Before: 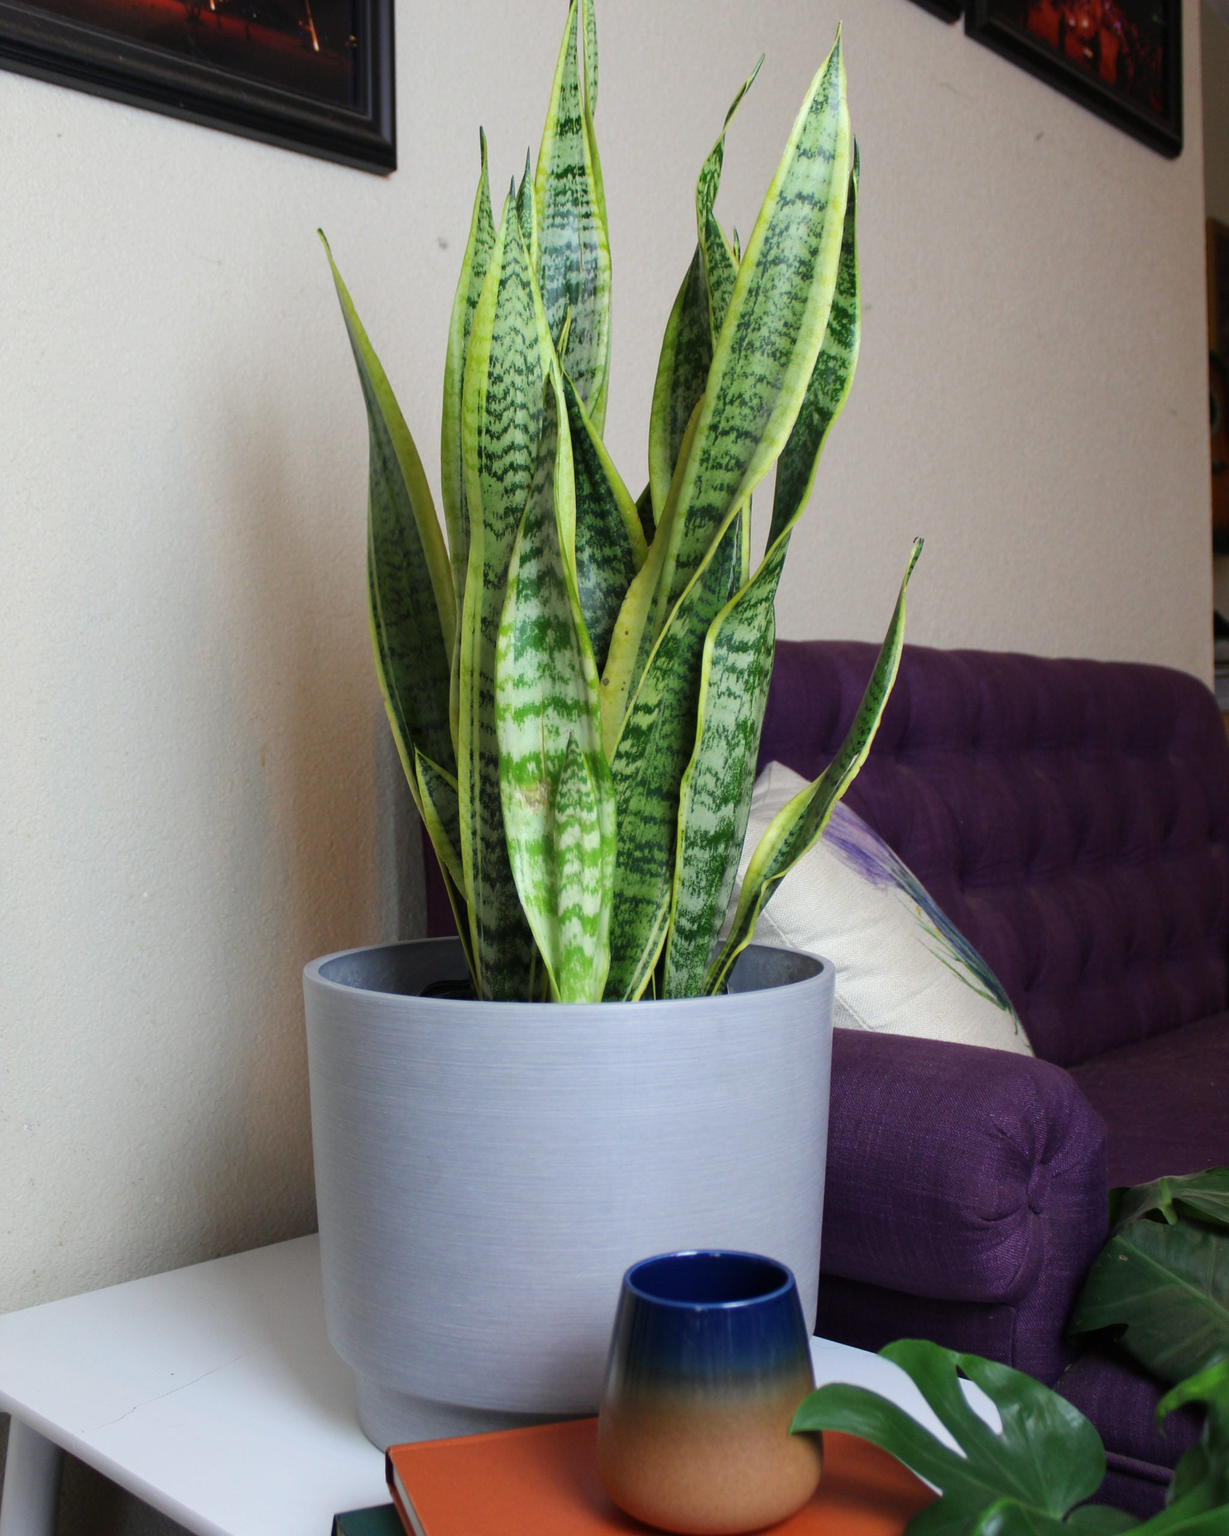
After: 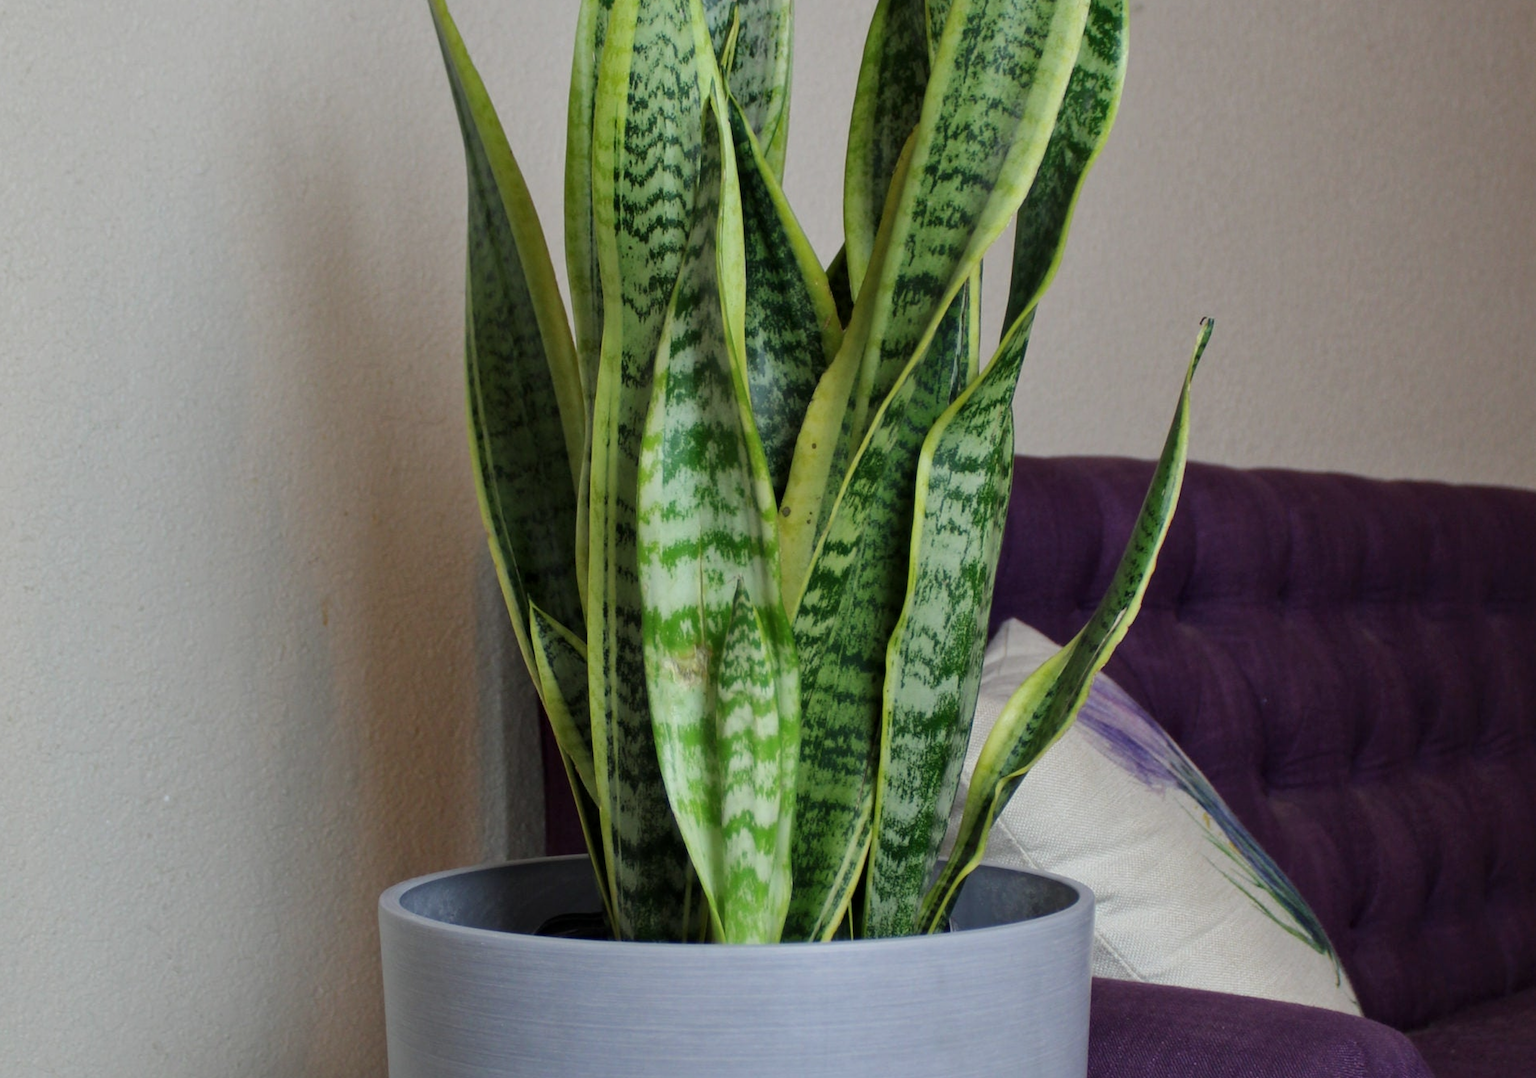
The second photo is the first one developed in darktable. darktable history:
crop: left 1.792%, top 19.647%, right 5.299%, bottom 28.177%
exposure: exposure -0.455 EV, compensate highlight preservation false
local contrast: mode bilateral grid, contrast 20, coarseness 51, detail 120%, midtone range 0.2
shadows and highlights: radius 127.03, shadows 30.48, highlights -31.06, low approximation 0.01, soften with gaussian
